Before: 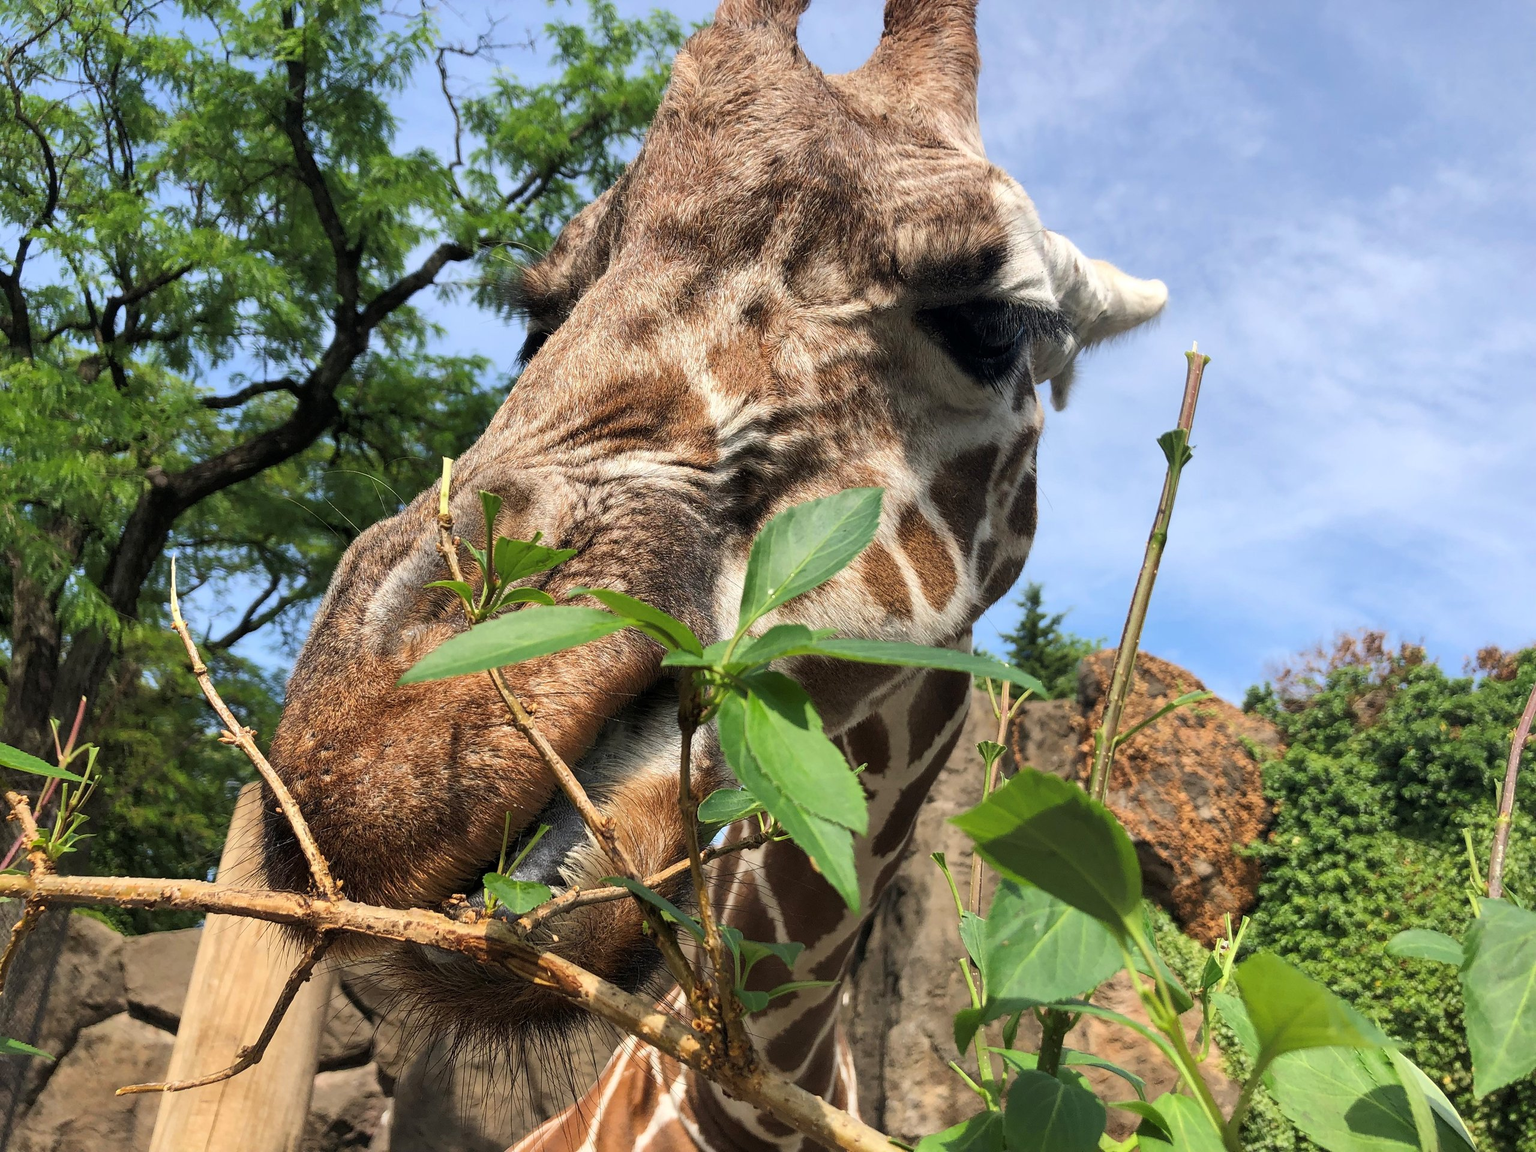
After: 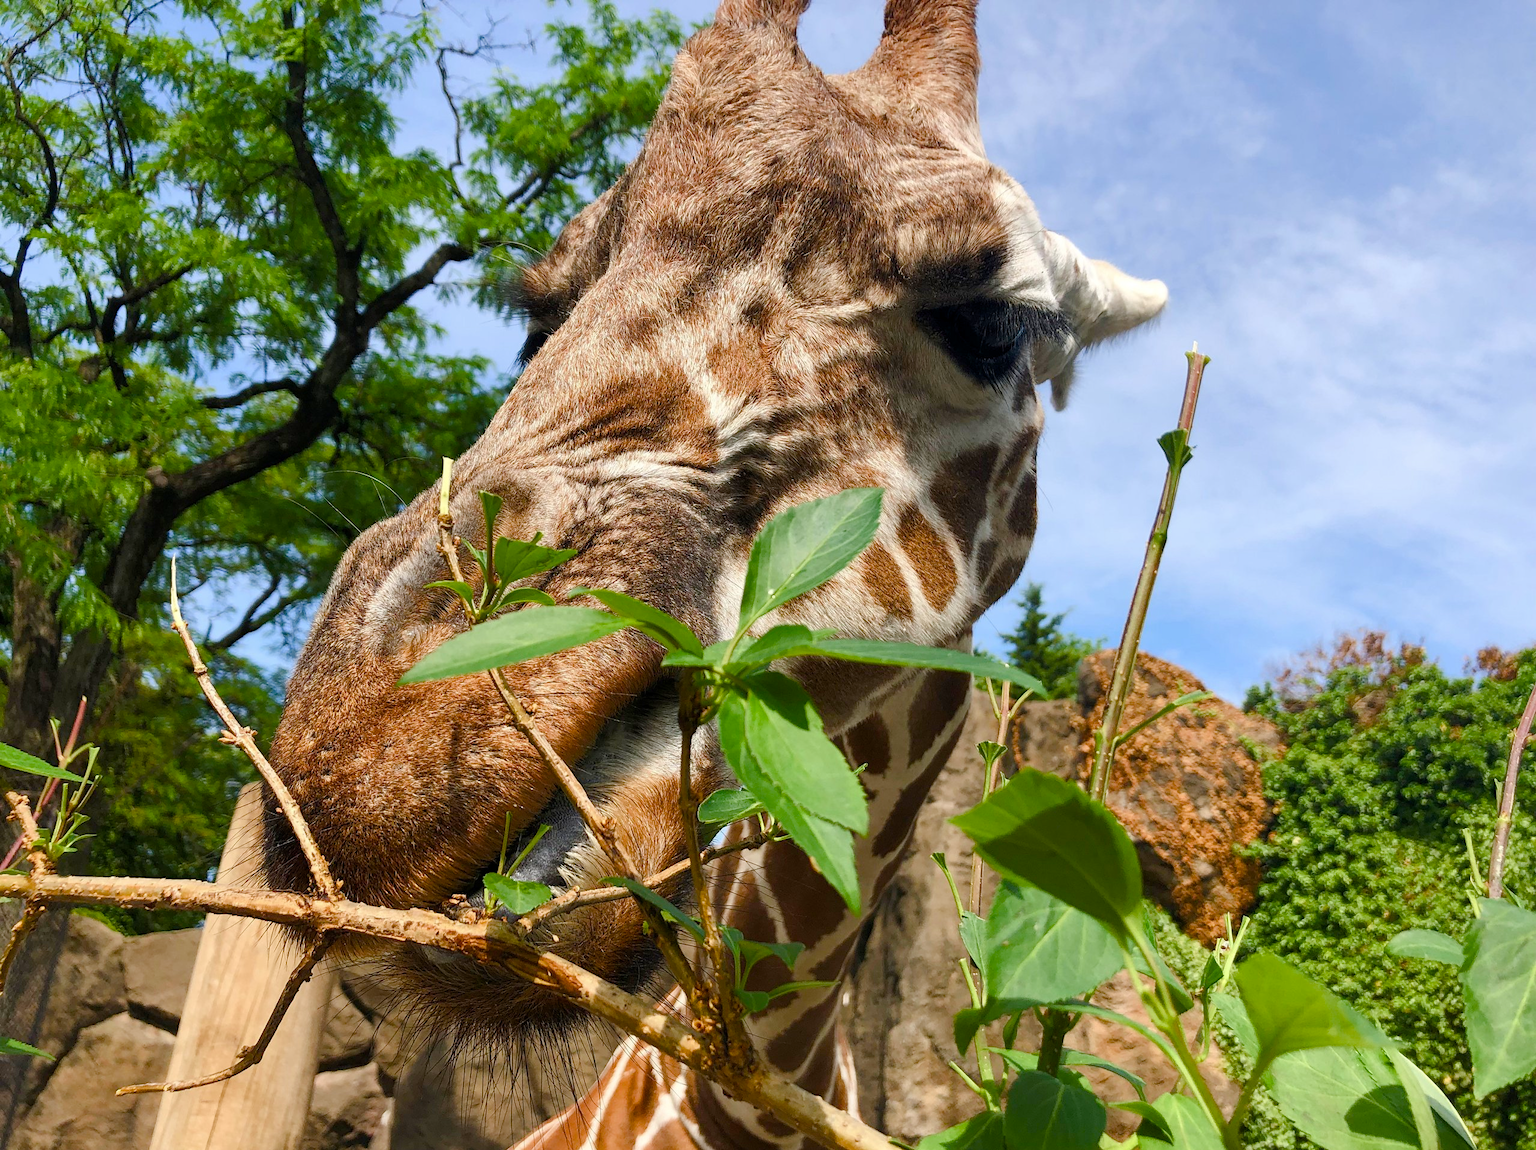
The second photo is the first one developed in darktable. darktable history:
color balance rgb: linear chroma grading › global chroma 8.857%, perceptual saturation grading › global saturation 0.548%, perceptual saturation grading › highlights -29.726%, perceptual saturation grading › mid-tones 29.623%, perceptual saturation grading › shadows 58.866%, global vibrance 20%
crop: bottom 0.065%
